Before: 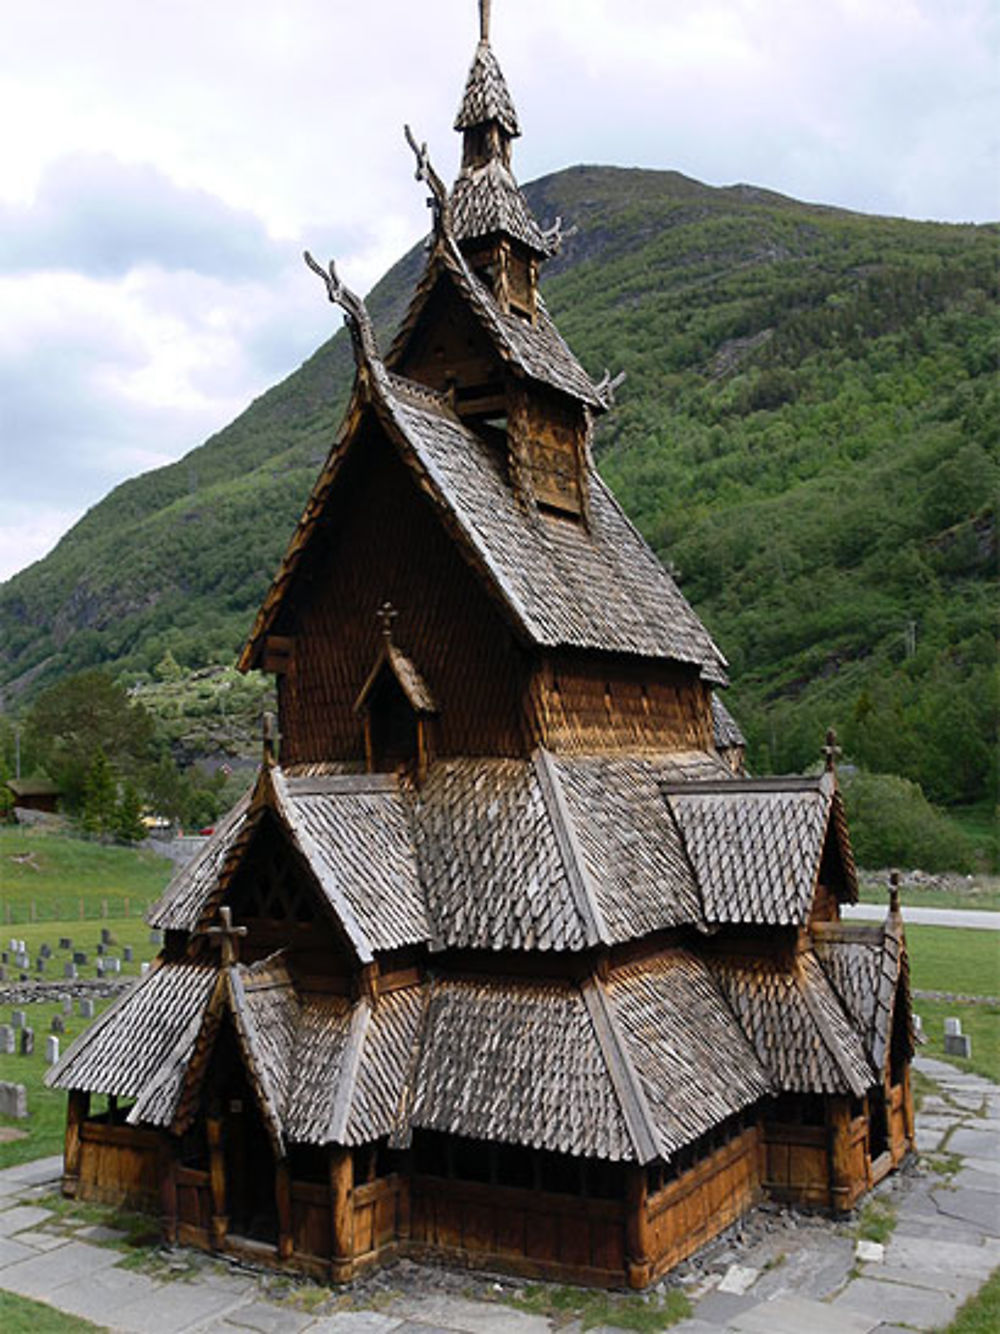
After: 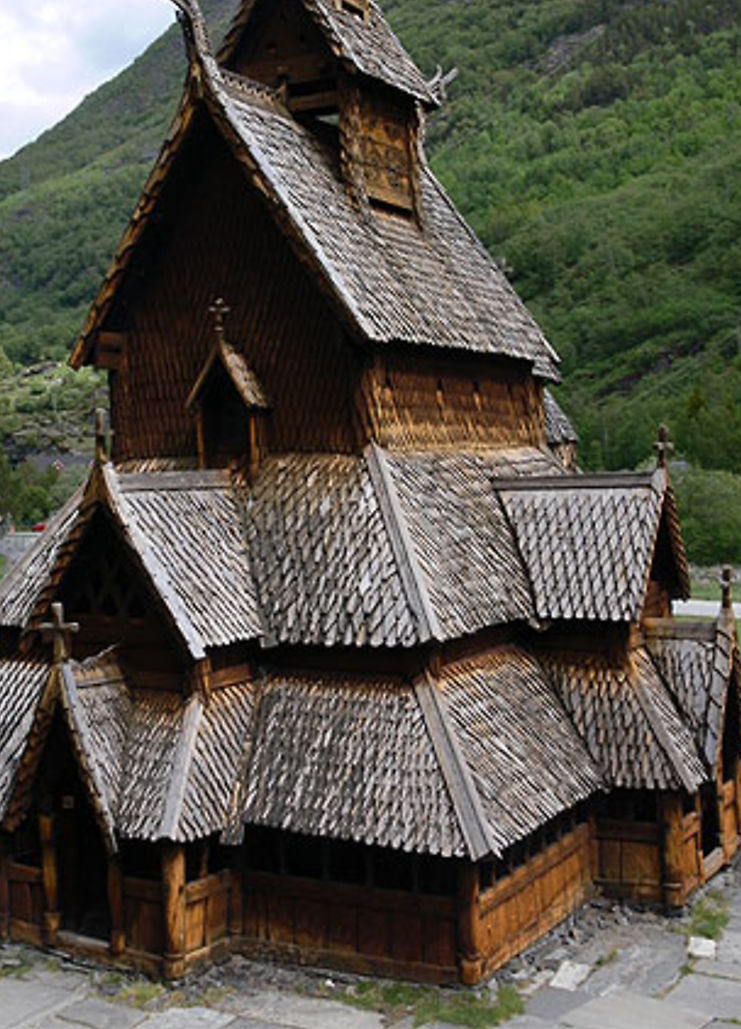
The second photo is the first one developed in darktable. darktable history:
crop: left 16.858%, top 22.818%, right 8.95%
